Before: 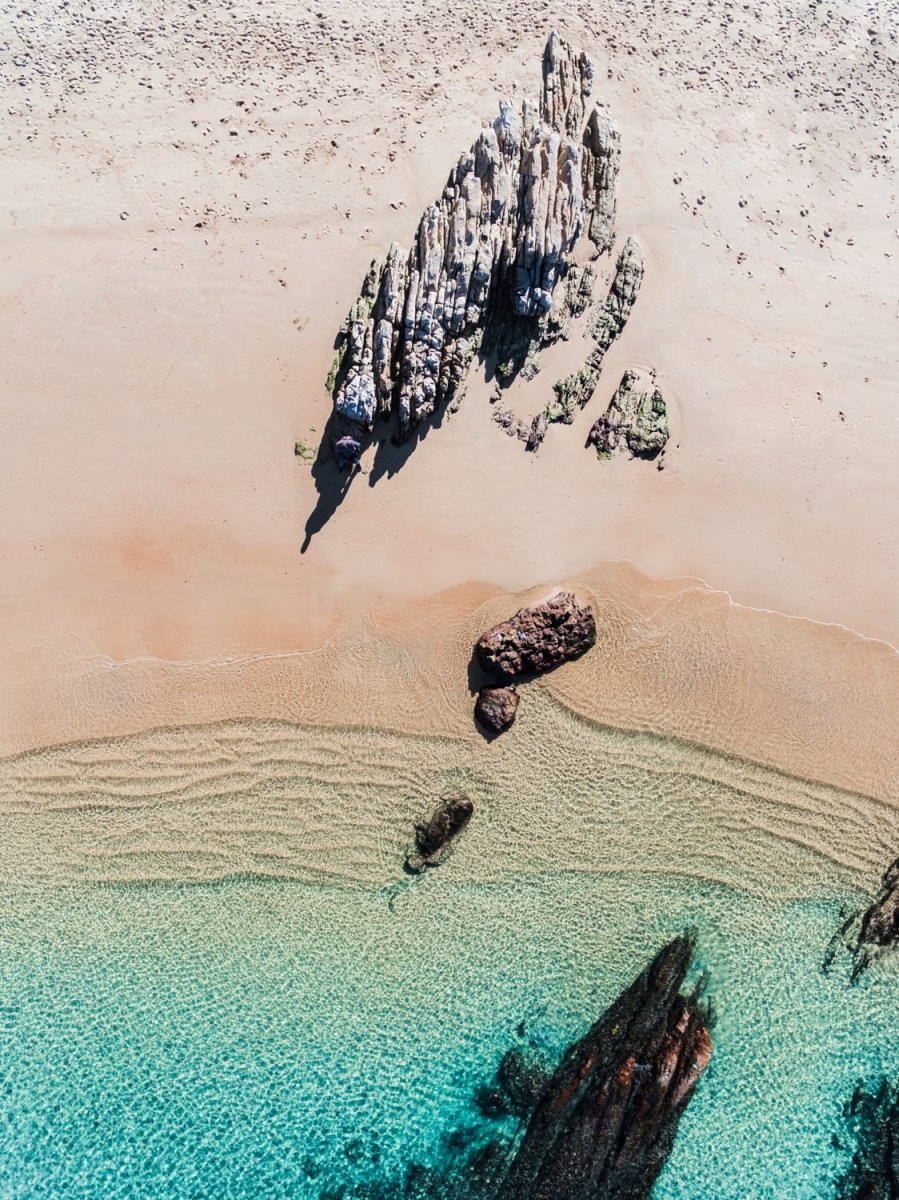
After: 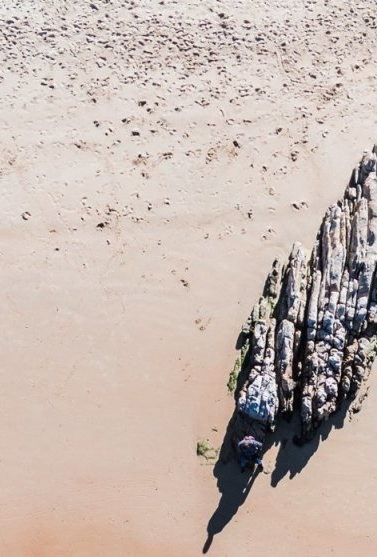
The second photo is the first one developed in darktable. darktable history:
crop and rotate: left 11.027%, top 0.083%, right 46.942%, bottom 53.439%
